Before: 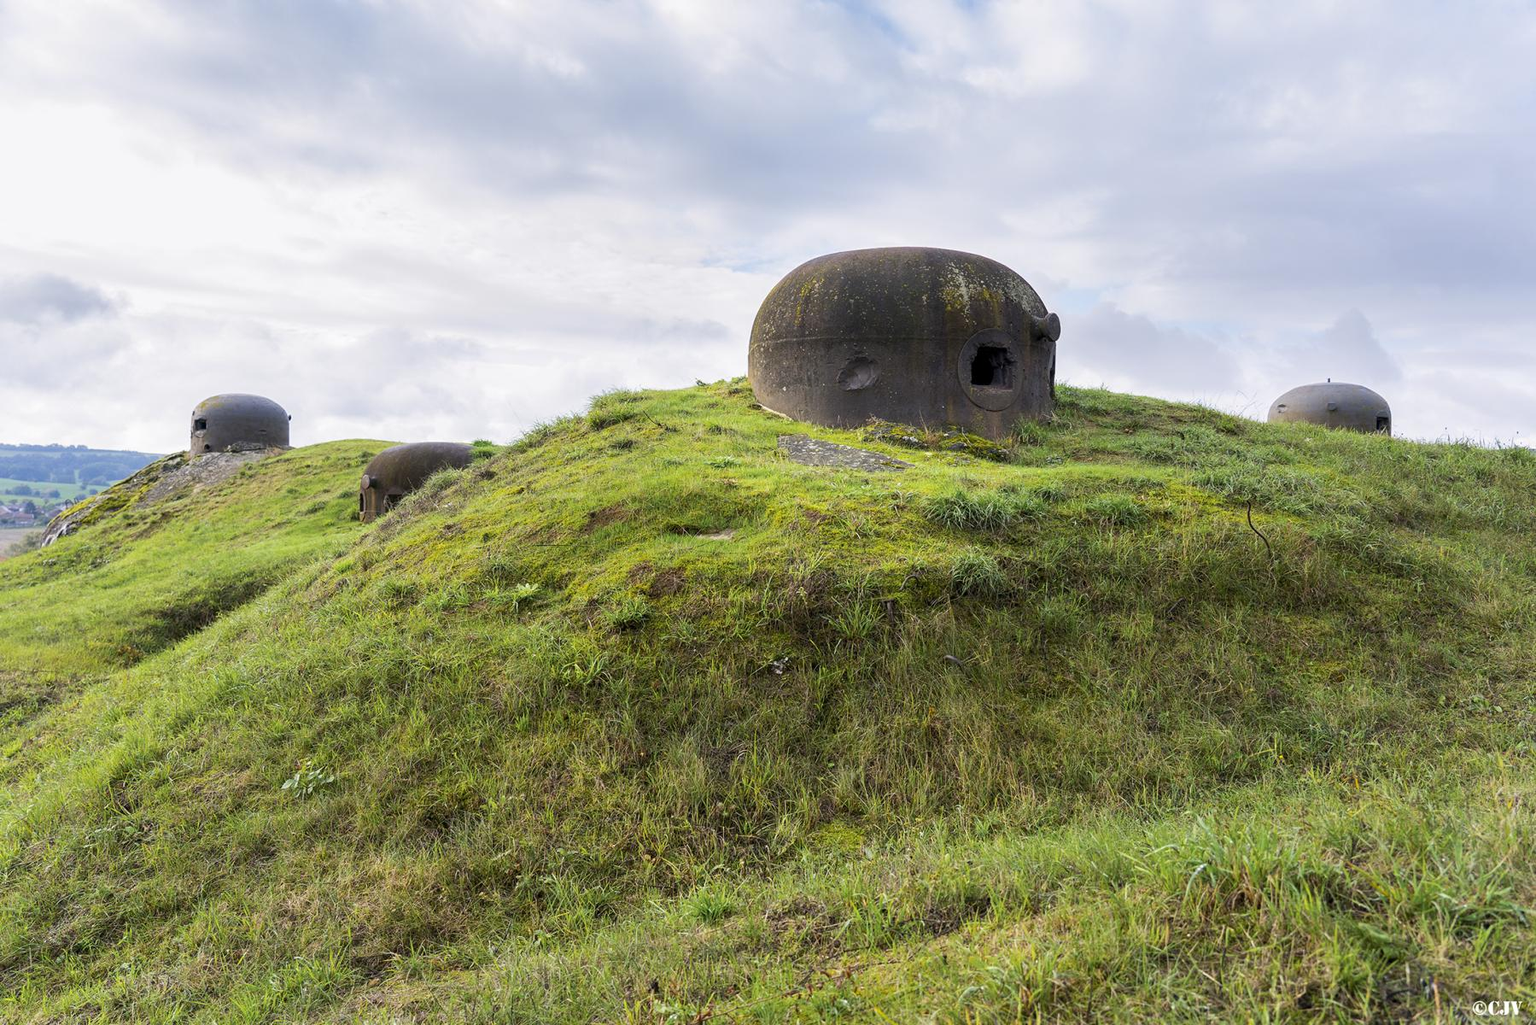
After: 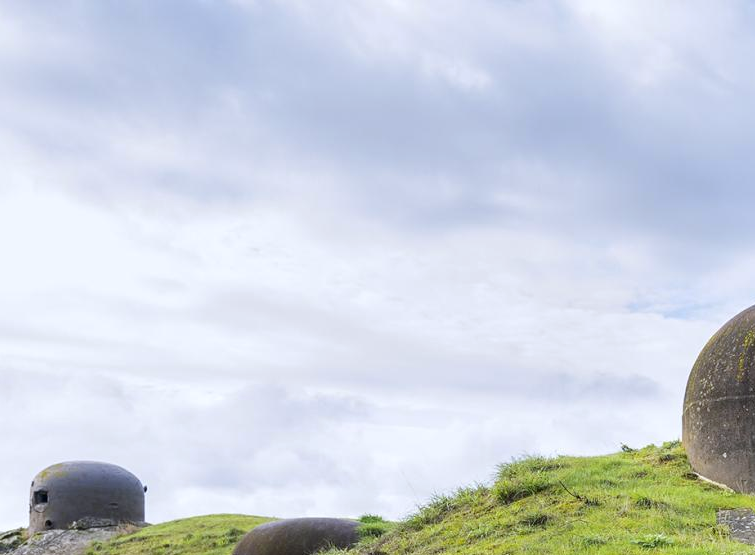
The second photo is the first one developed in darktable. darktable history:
crop and rotate: left 10.817%, top 0.062%, right 47.194%, bottom 53.626%
white balance: red 0.976, blue 1.04
